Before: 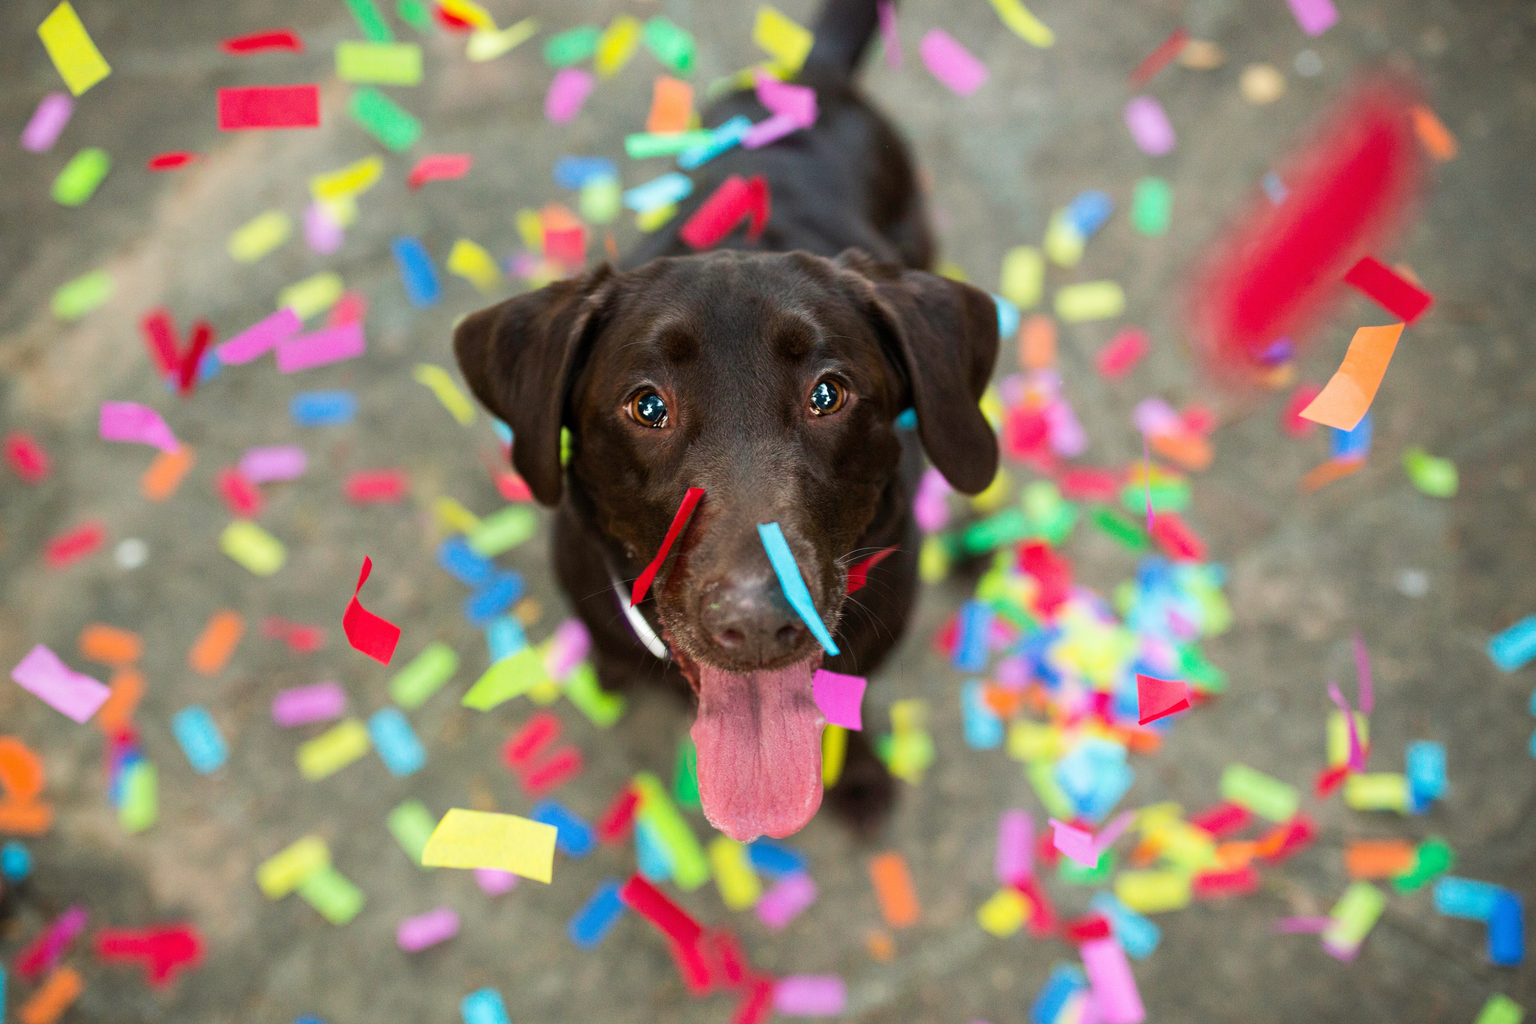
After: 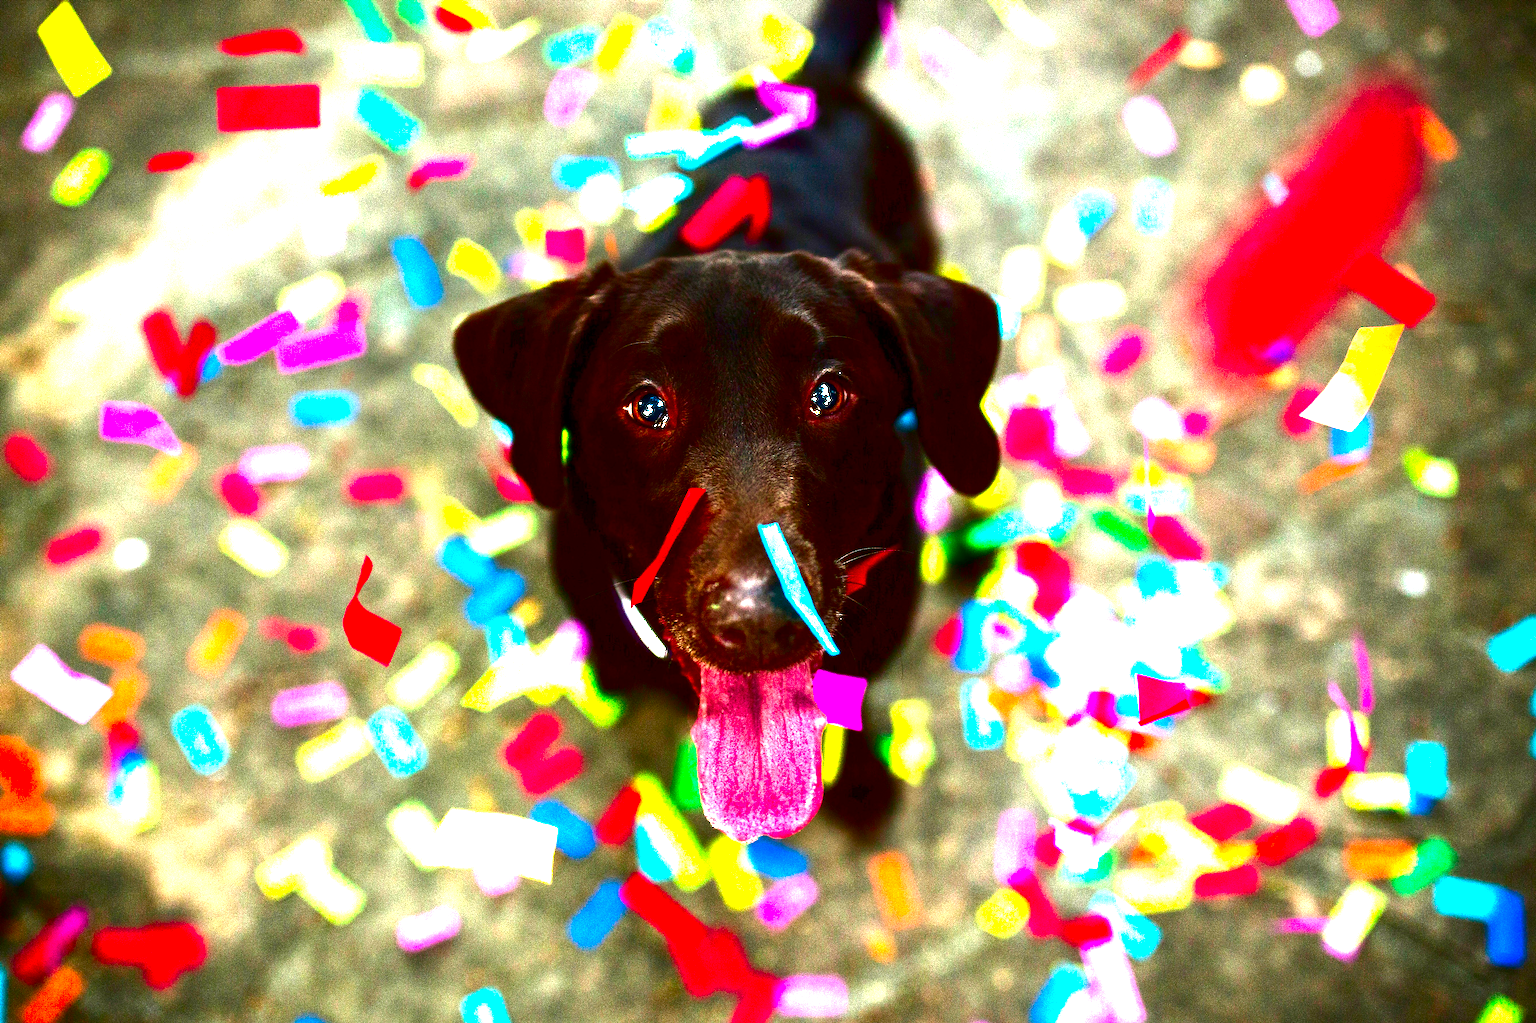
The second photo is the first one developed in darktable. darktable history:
contrast brightness saturation: brightness -0.983, saturation 0.993
exposure: black level correction 0, exposure 1.499 EV, compensate highlight preservation false
